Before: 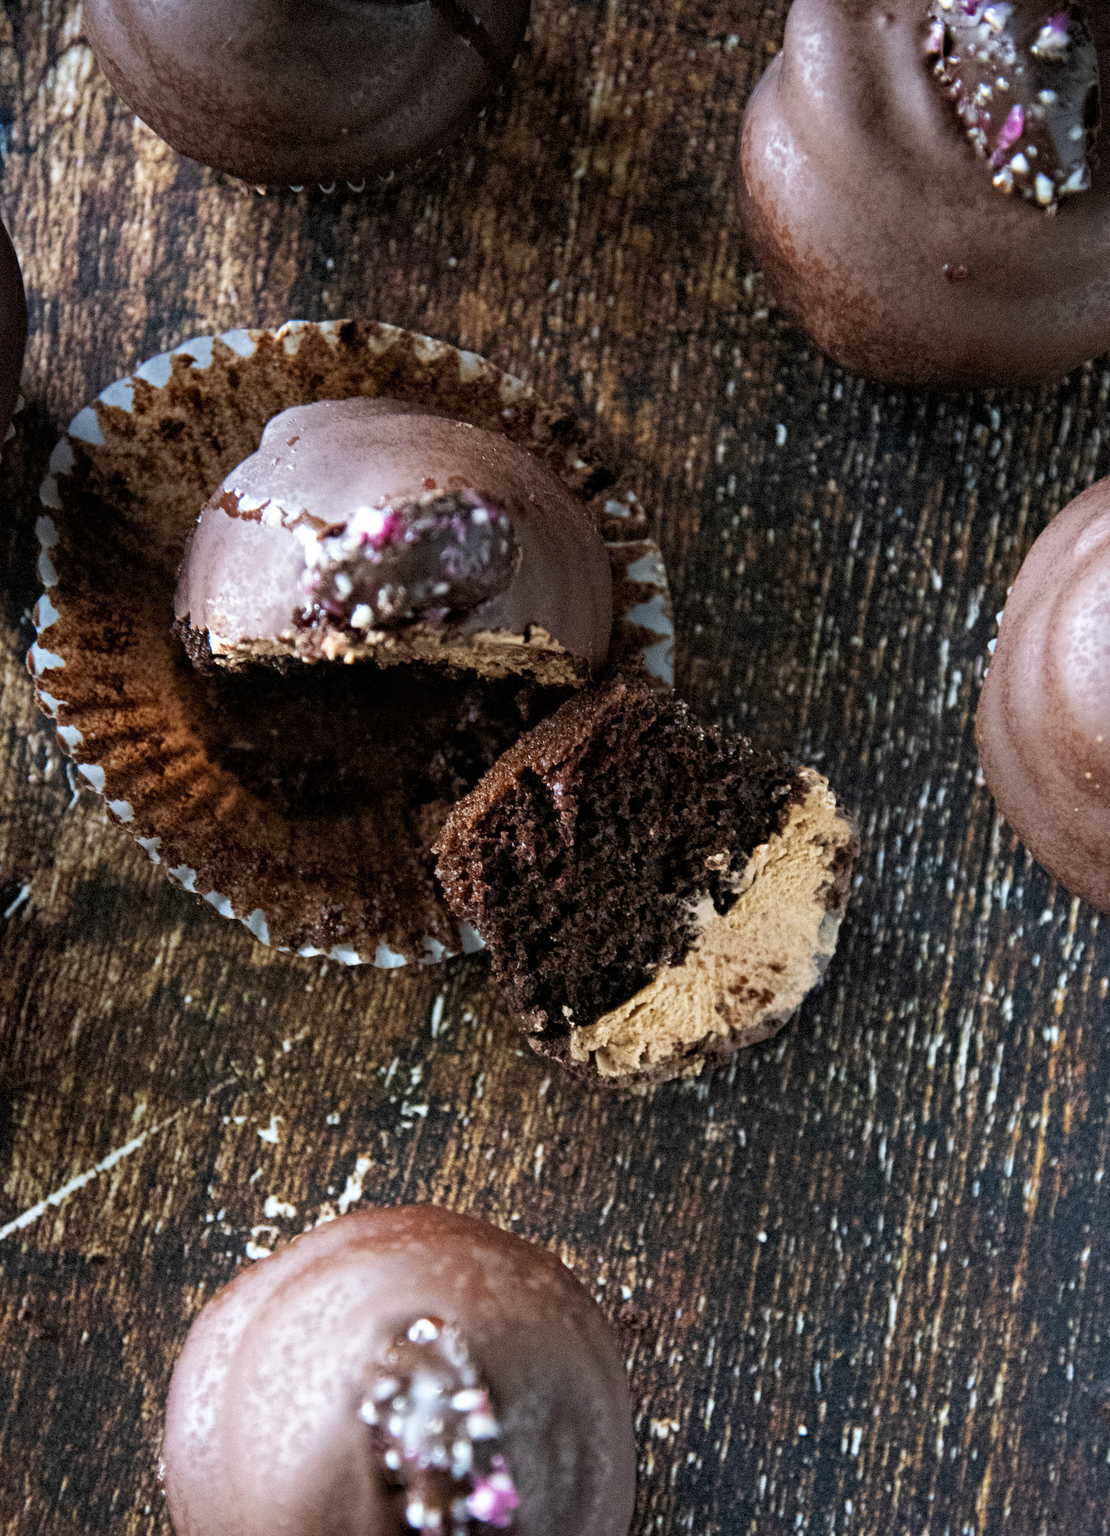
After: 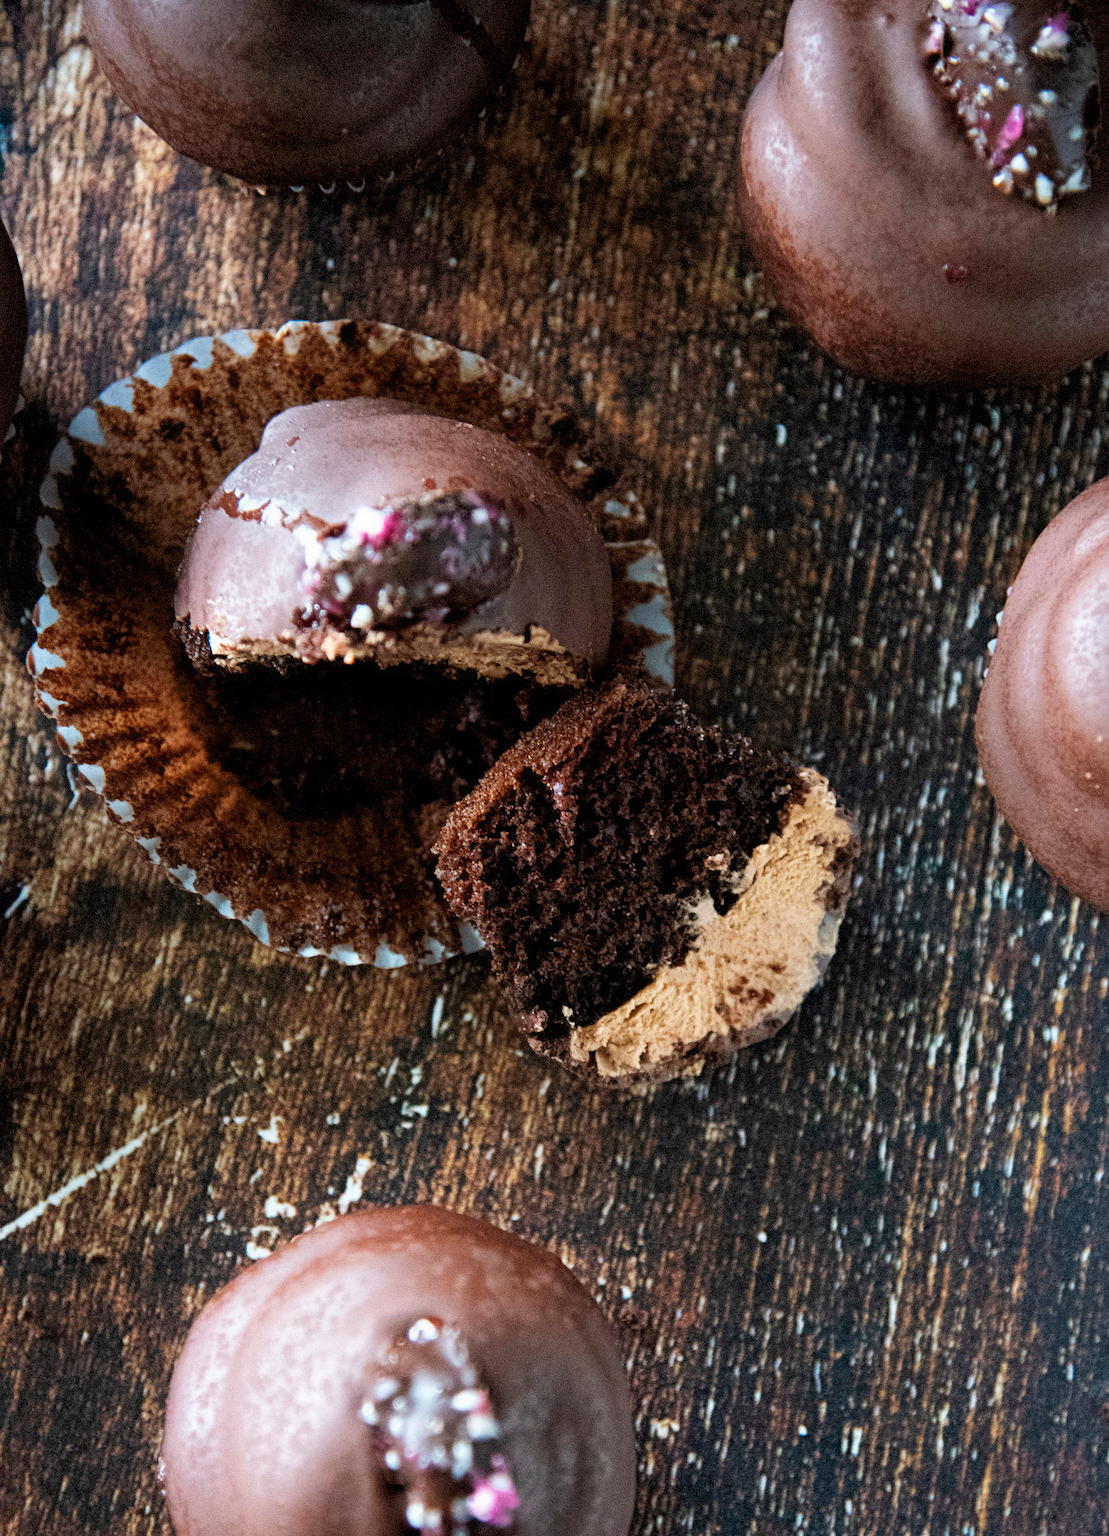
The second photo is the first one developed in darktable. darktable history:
contrast equalizer: octaves 7, y [[0.5, 0.5, 0.501, 0.63, 0.504, 0.5], [0.5 ×6], [0.5 ×6], [0 ×6], [0 ×6]], mix -0.309
